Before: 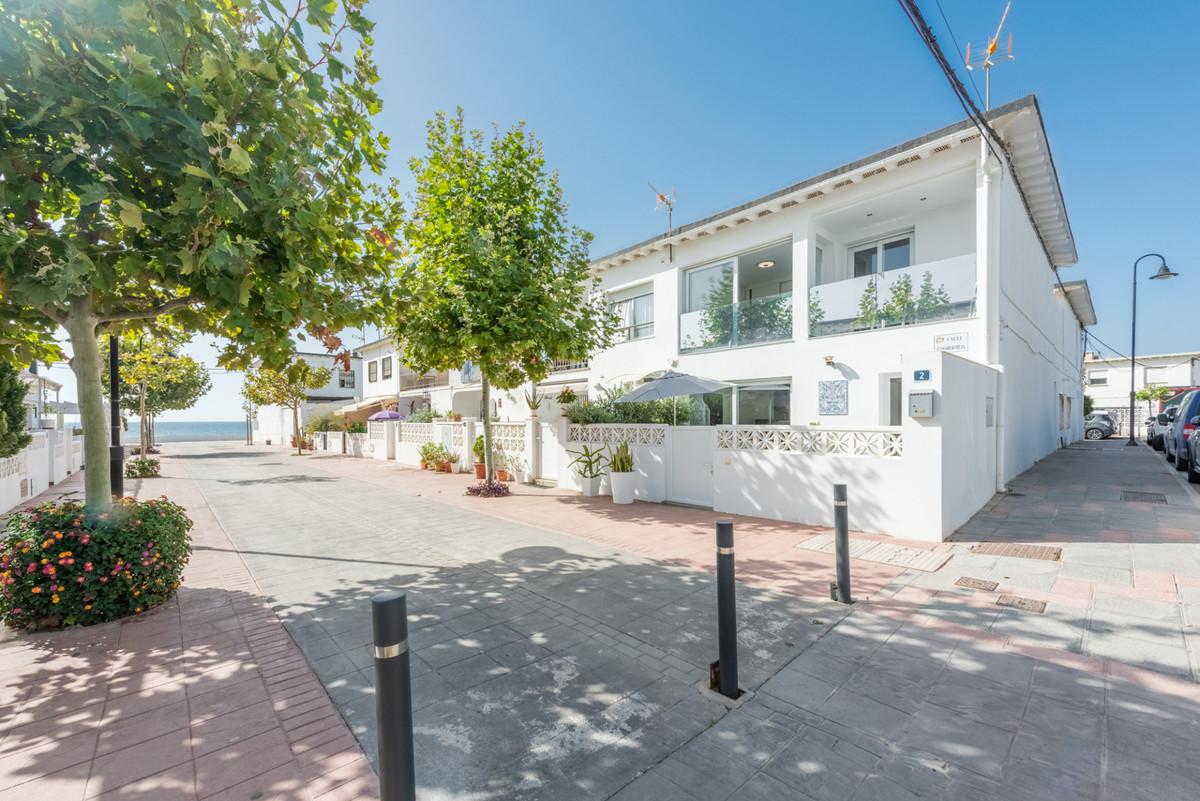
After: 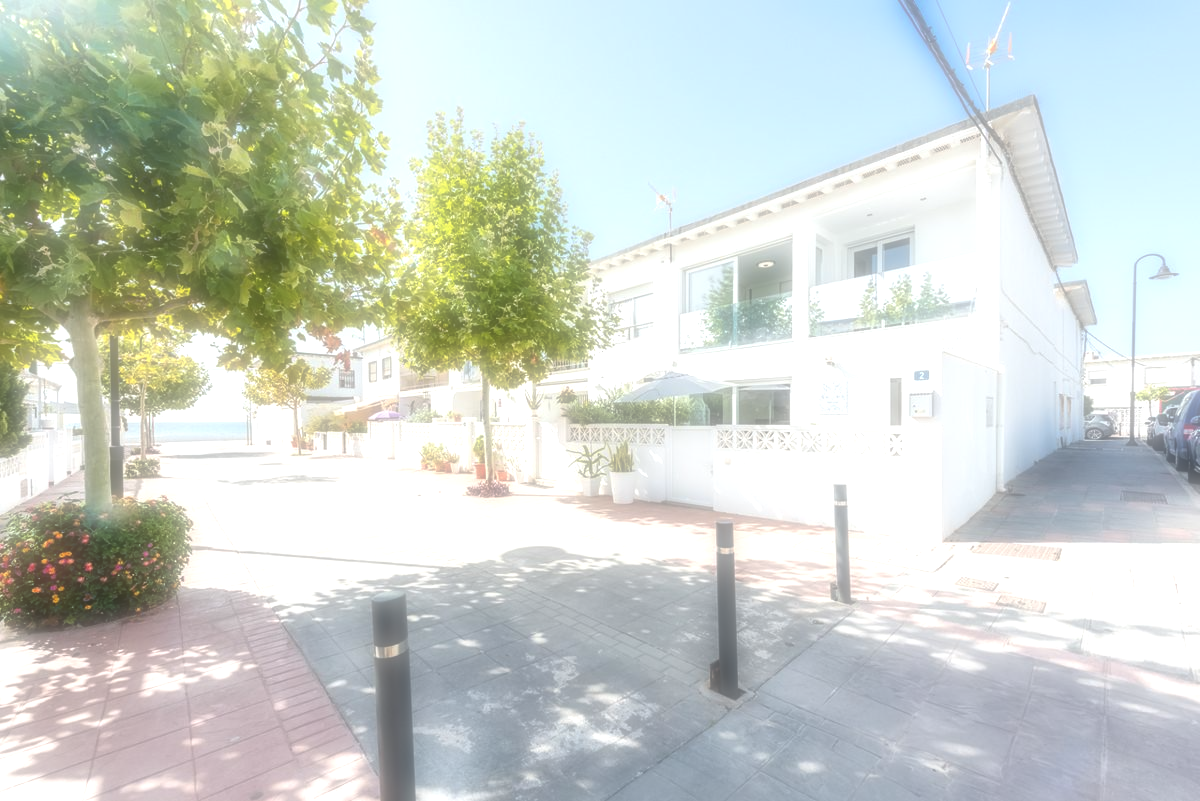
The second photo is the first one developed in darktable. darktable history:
exposure: black level correction 0, exposure 1 EV, compensate highlight preservation false
soften: on, module defaults
color zones: curves: ch2 [(0, 0.5) (0.143, 0.5) (0.286, 0.489) (0.415, 0.421) (0.571, 0.5) (0.714, 0.5) (0.857, 0.5) (1, 0.5)]
